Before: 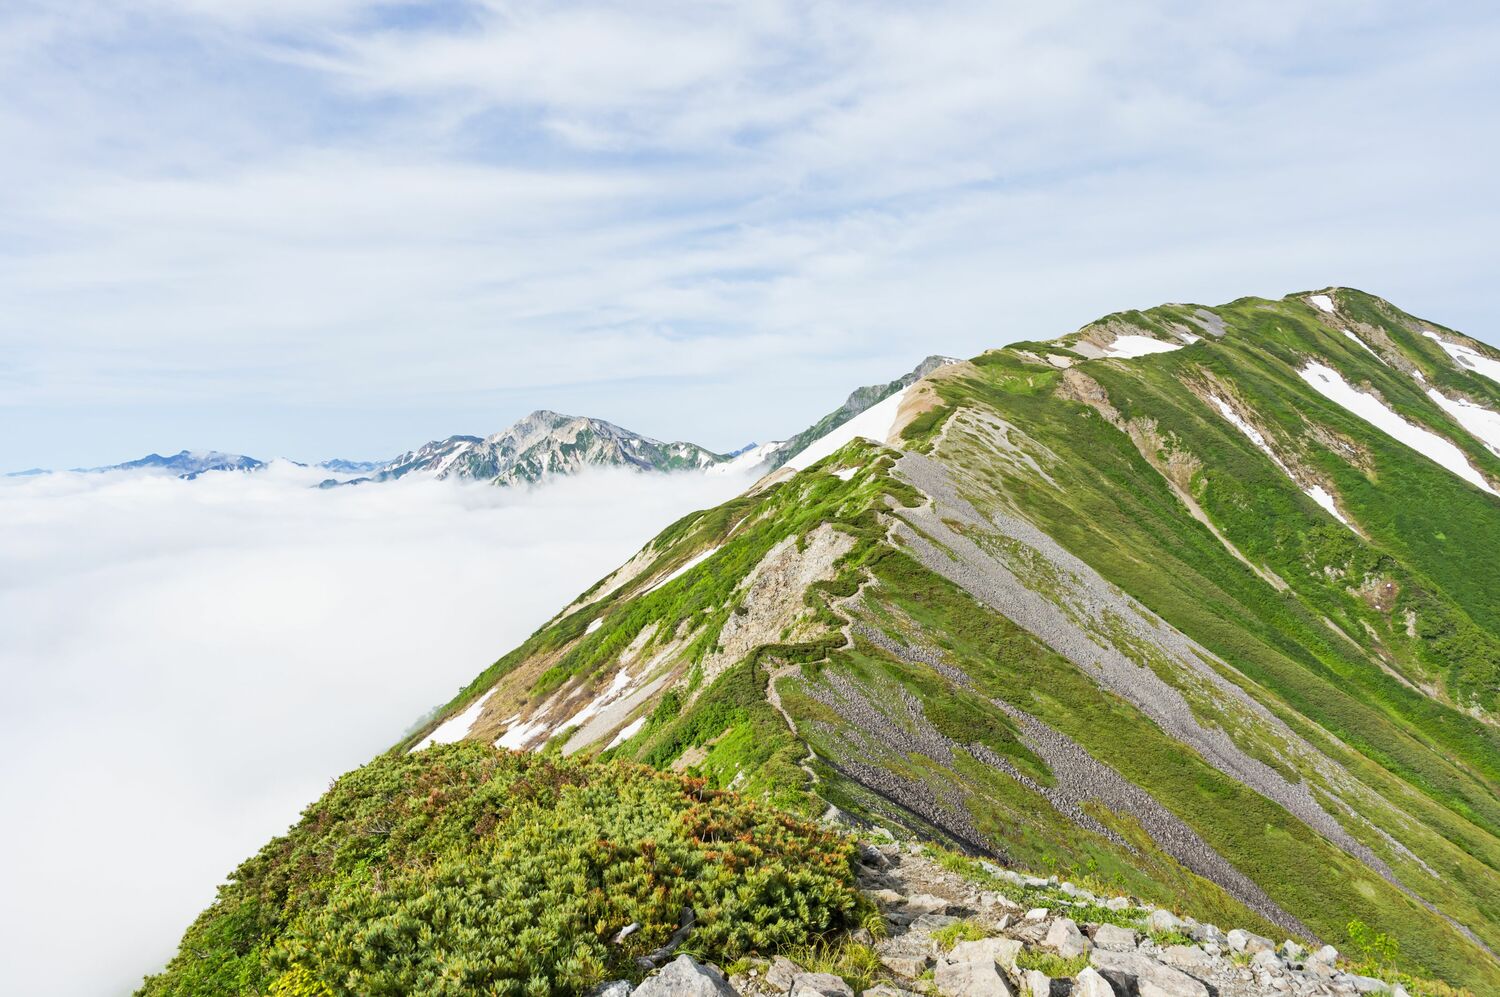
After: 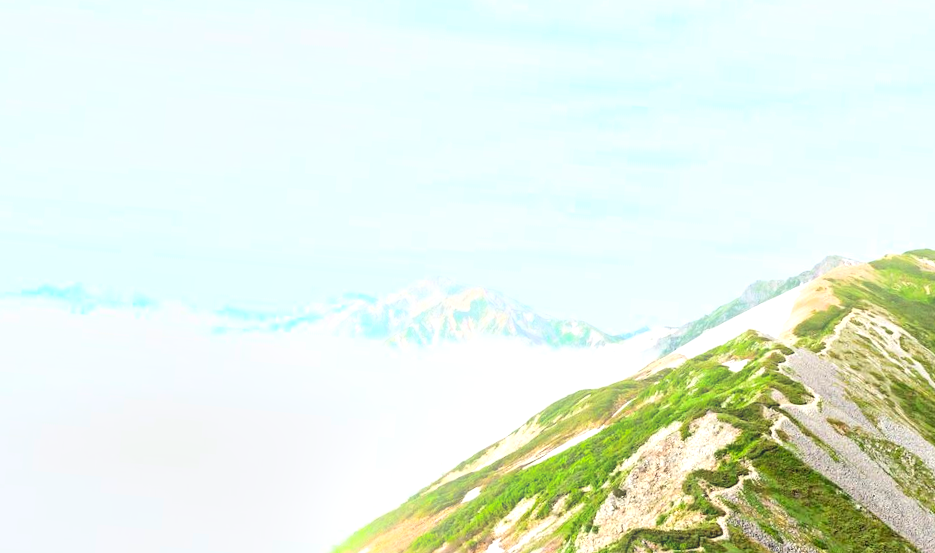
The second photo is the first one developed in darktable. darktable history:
crop and rotate: angle -4.99°, left 2.122%, top 6.945%, right 27.566%, bottom 30.519%
bloom: size 13.65%, threshold 98.39%, strength 4.82%
tone equalizer: -8 EV -0.75 EV, -7 EV -0.7 EV, -6 EV -0.6 EV, -5 EV -0.4 EV, -3 EV 0.4 EV, -2 EV 0.6 EV, -1 EV 0.7 EV, +0 EV 0.75 EV, edges refinement/feathering 500, mask exposure compensation -1.57 EV, preserve details no
